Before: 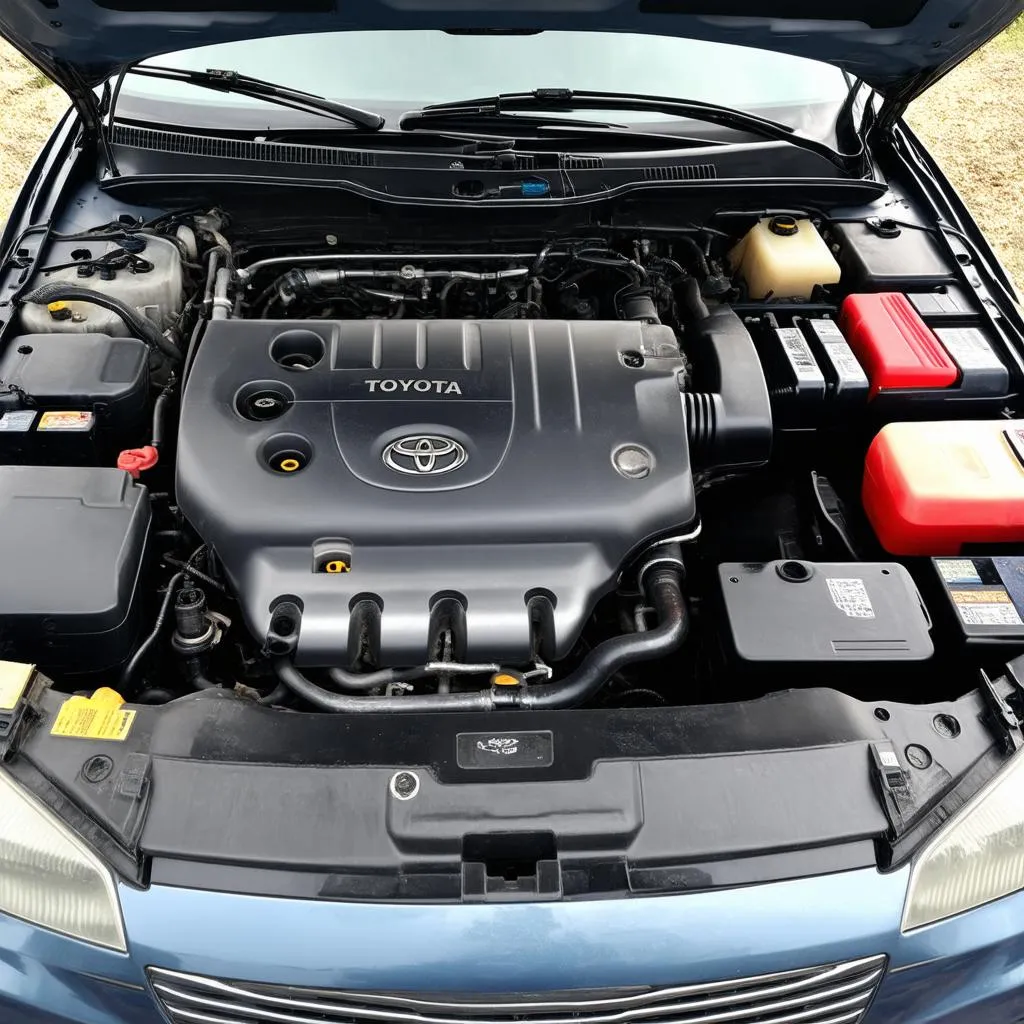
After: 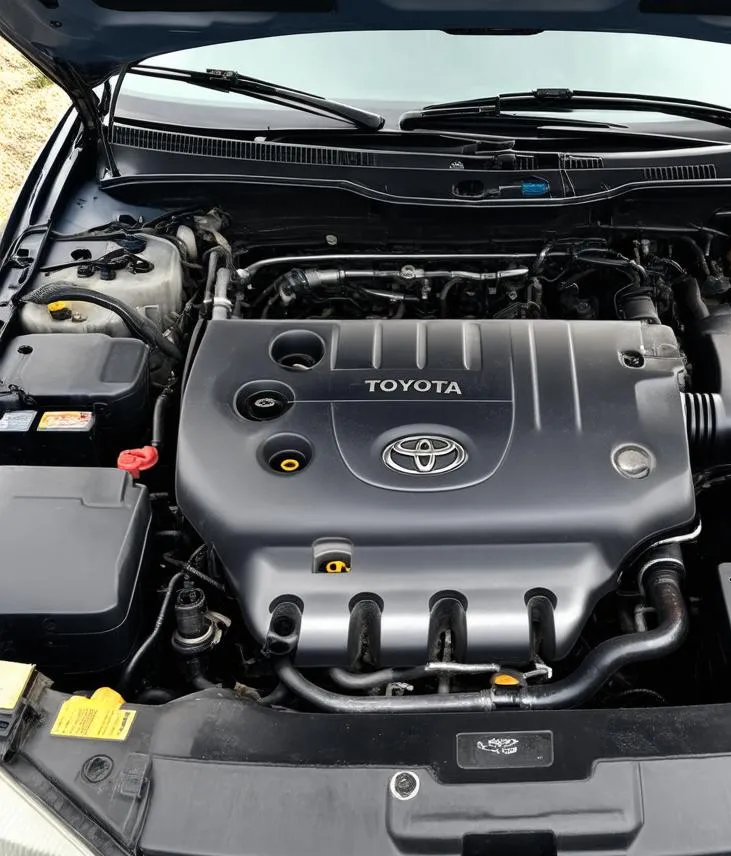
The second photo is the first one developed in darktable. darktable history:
crop: right 28.527%, bottom 16.401%
